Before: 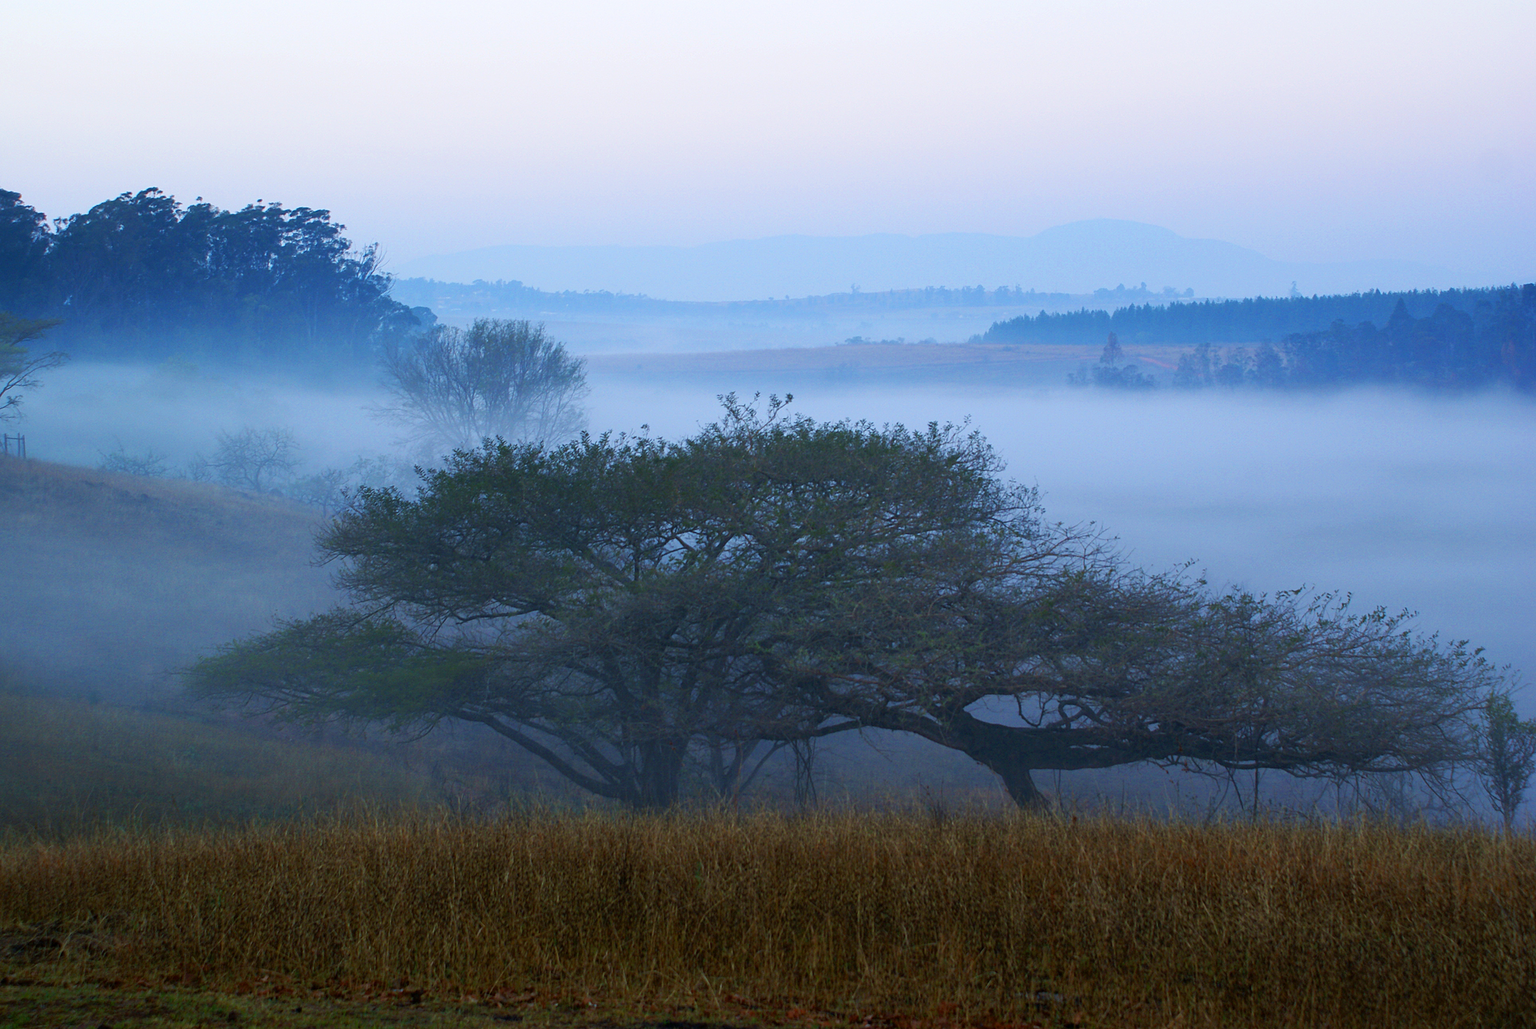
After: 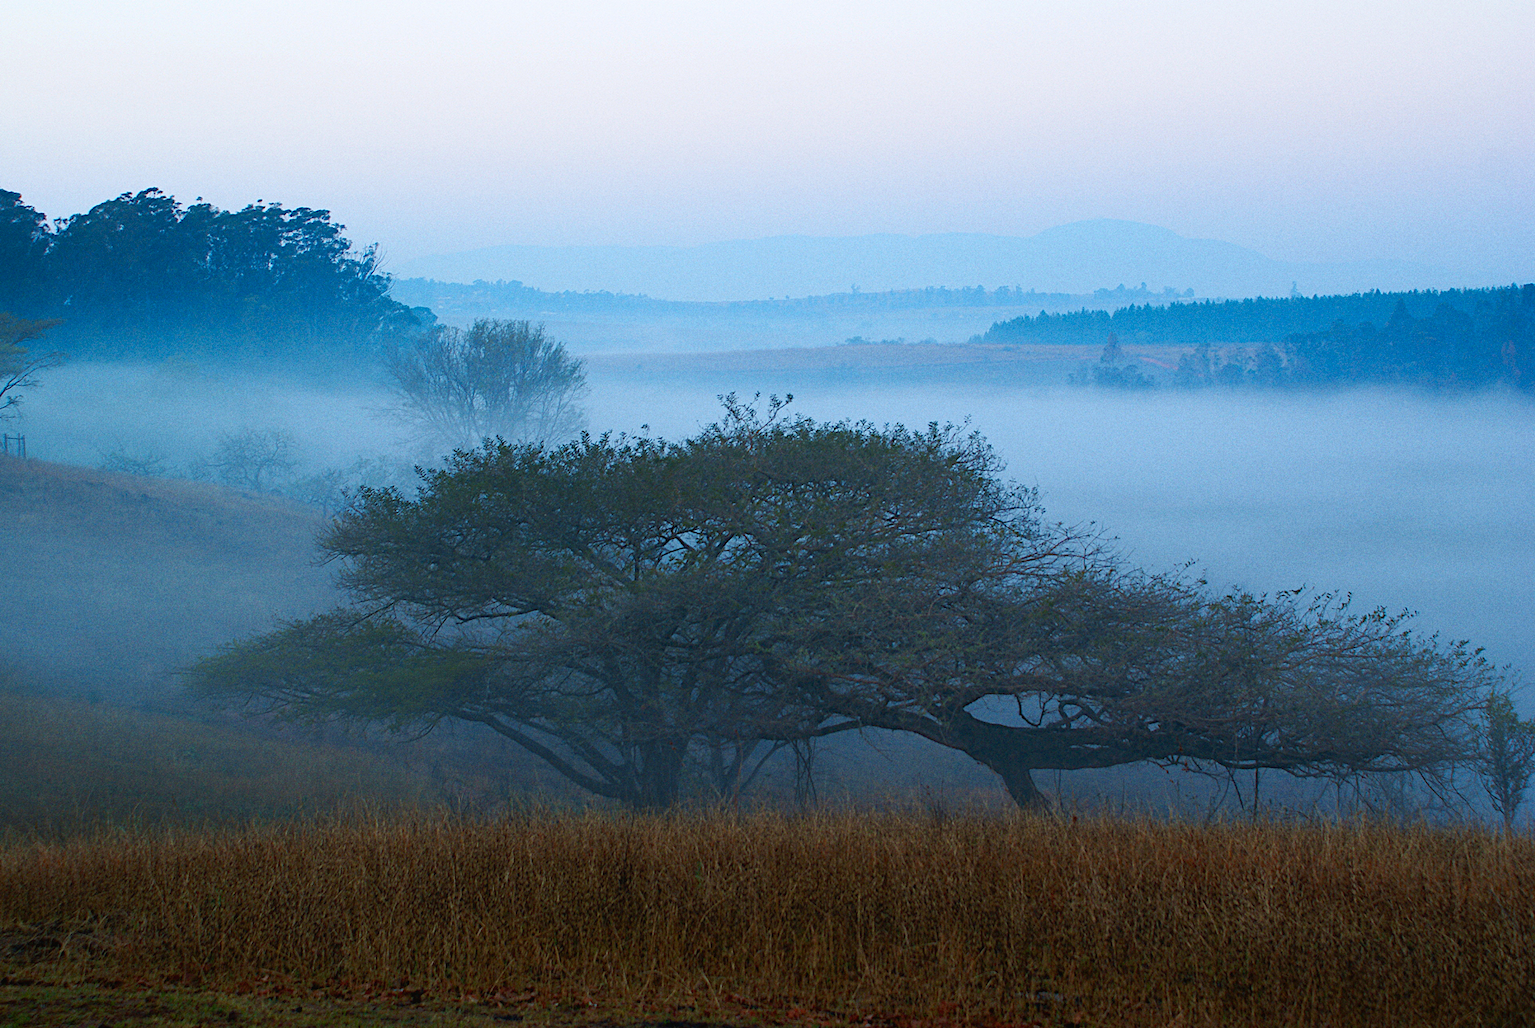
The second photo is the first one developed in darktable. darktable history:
diffuse or sharpen "_builtin_sharpen demosaicing | AA filter": edge sensitivity 1, 1st order anisotropy 100%, 2nd order anisotropy 100%, 3rd order anisotropy 100%, 4th order anisotropy 100%, 1st order speed -25%, 2nd order speed -25%, 3rd order speed -25%, 4th order speed -25%
rgb primaries "nice": tint hue -2.48°, red hue -0.024, green purity 1.08, blue hue -0.112, blue purity 1.17
color balance rgb "filmic": shadows lift › chroma 2%, shadows lift › hue 200.7°, highlights gain › chroma 1.5%, highlights gain › hue 42.65°, global offset › luminance 1%, perceptual saturation grading › highlights -33.8%, perceptual saturation grading › shadows 28.92%, perceptual brilliance grading › highlights 10.1%, perceptual brilliance grading › shadows -10.8%, global vibrance 24.56%, contrast -9.93%
grain: on, module defaults
contrast equalizer "negative clarity": octaves 7, y [[0.6 ×6], [0.55 ×6], [0 ×6], [0 ×6], [0 ×6]], mix -0.3
